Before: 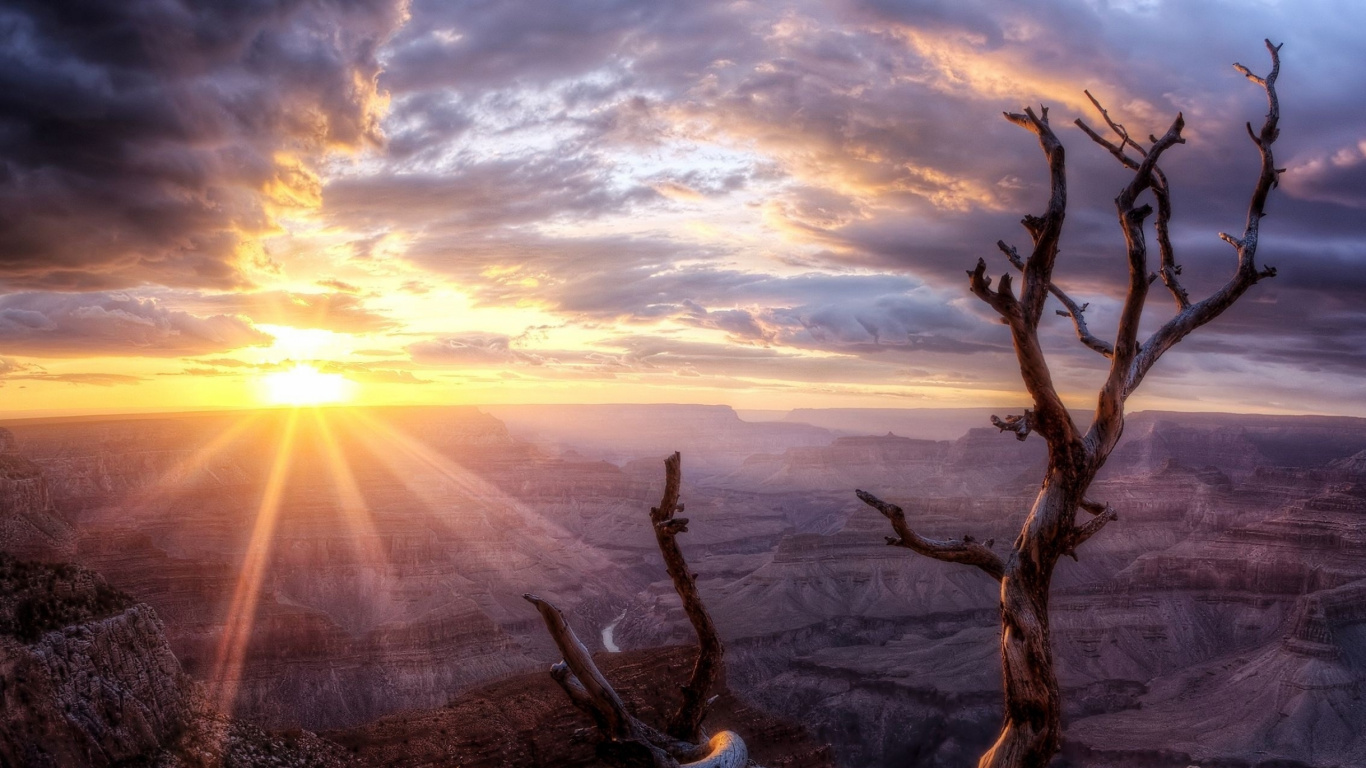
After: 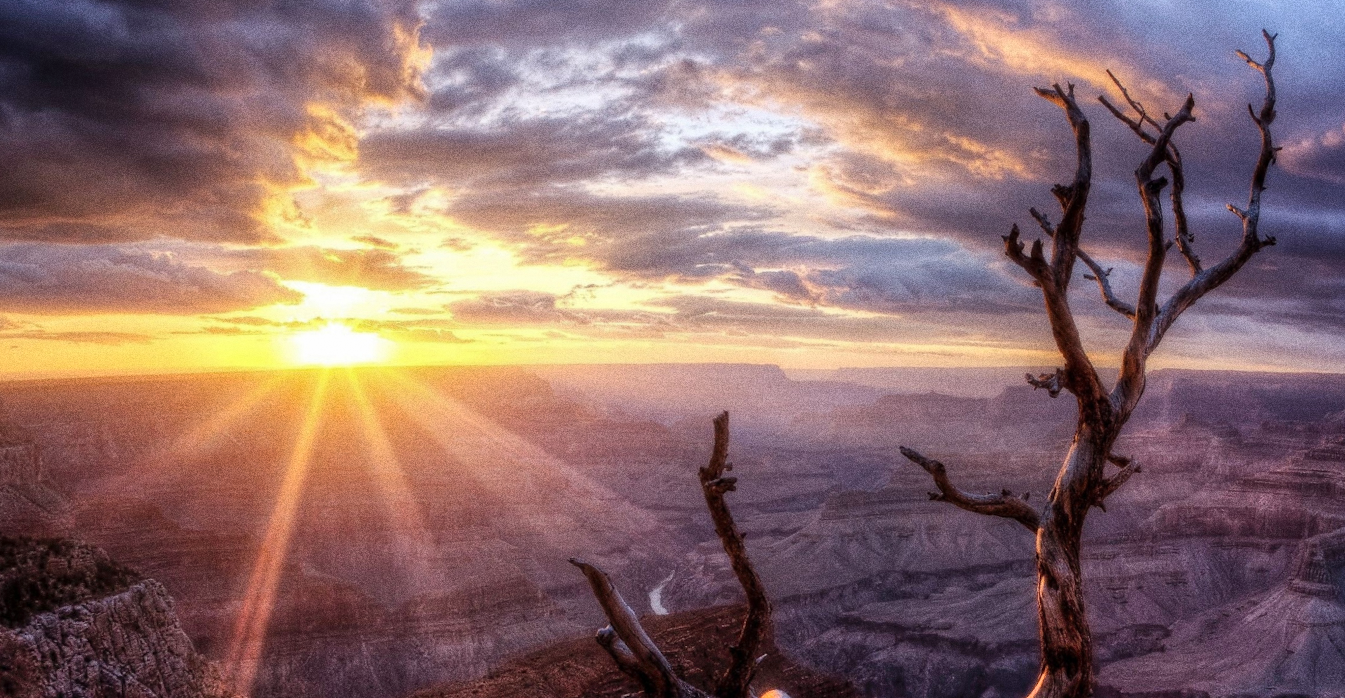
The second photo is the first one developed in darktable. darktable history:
rotate and perspective: rotation -0.013°, lens shift (vertical) -0.027, lens shift (horizontal) 0.178, crop left 0.016, crop right 0.989, crop top 0.082, crop bottom 0.918
grain: coarseness 0.09 ISO, strength 40%
shadows and highlights: soften with gaussian
